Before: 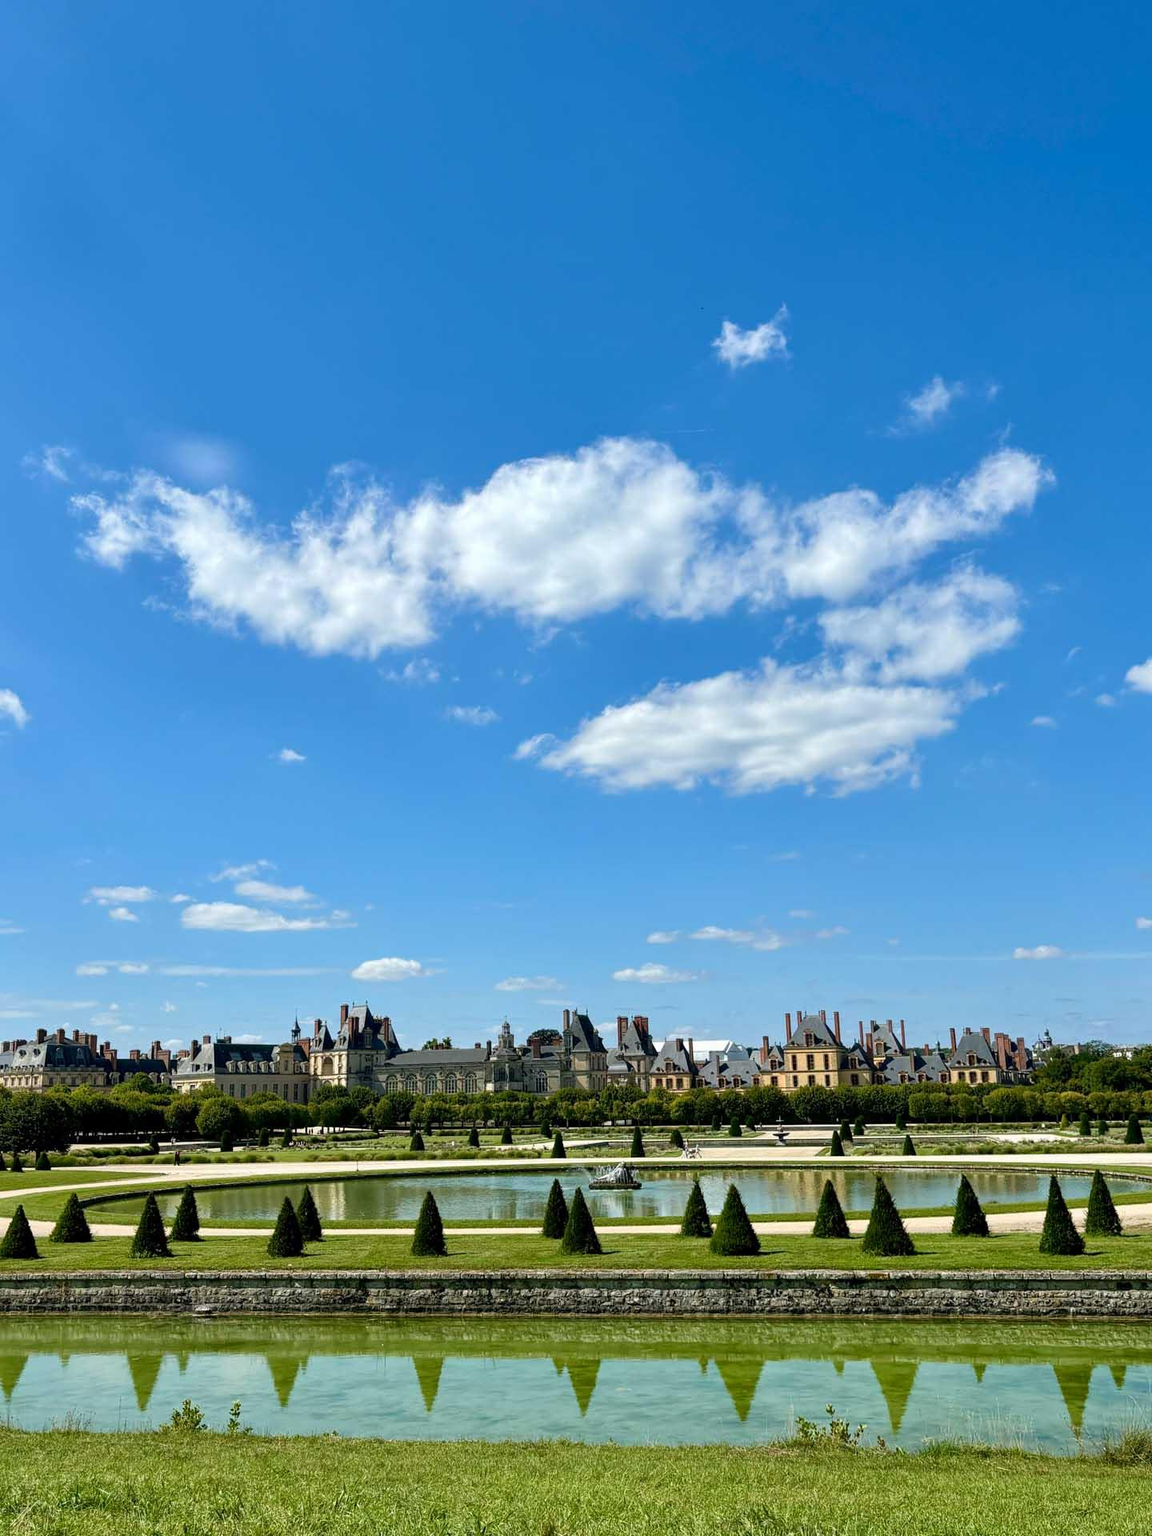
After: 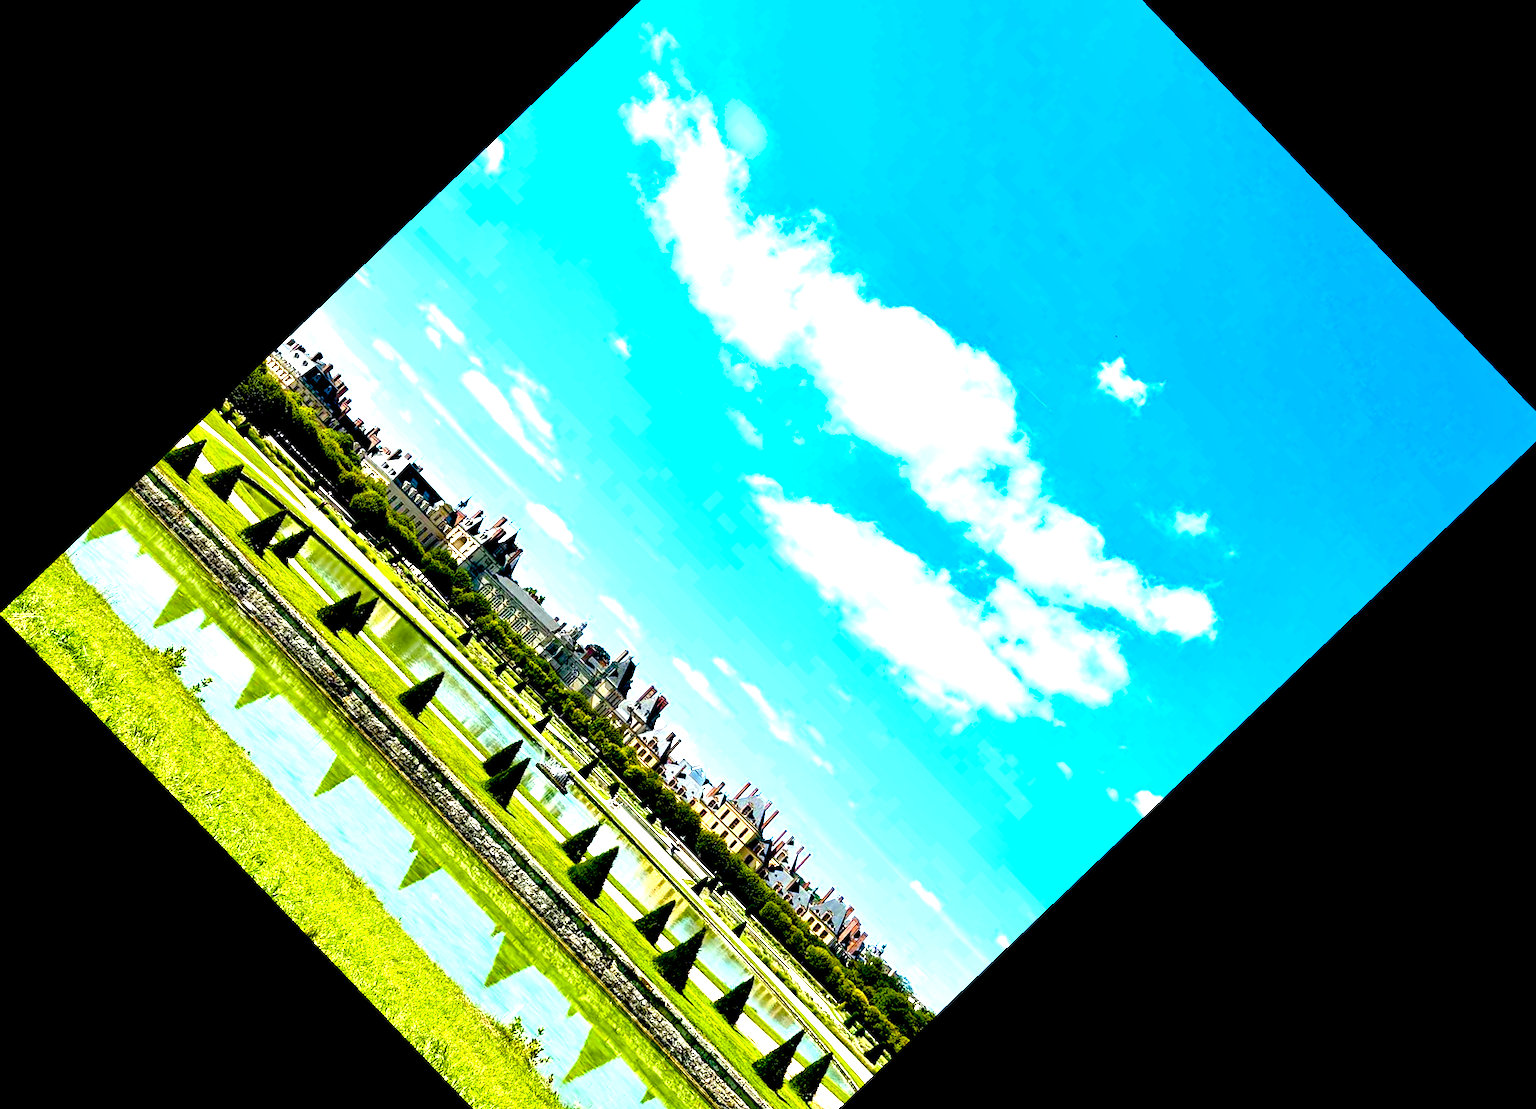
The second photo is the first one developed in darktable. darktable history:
color balance rgb: perceptual saturation grading › global saturation 45%, perceptual saturation grading › highlights -25%, perceptual saturation grading › shadows 50%, perceptual brilliance grading › global brilliance 3%, global vibrance 3%
exposure: black level correction 0.016, exposure 1.774 EV, compensate highlight preservation false
shadows and highlights: shadows 37.27, highlights -28.18, soften with gaussian
color balance: gamma [0.9, 0.988, 0.975, 1.025], gain [1.05, 1, 1, 1]
crop and rotate: angle -46.26°, top 16.234%, right 0.912%, bottom 11.704%
